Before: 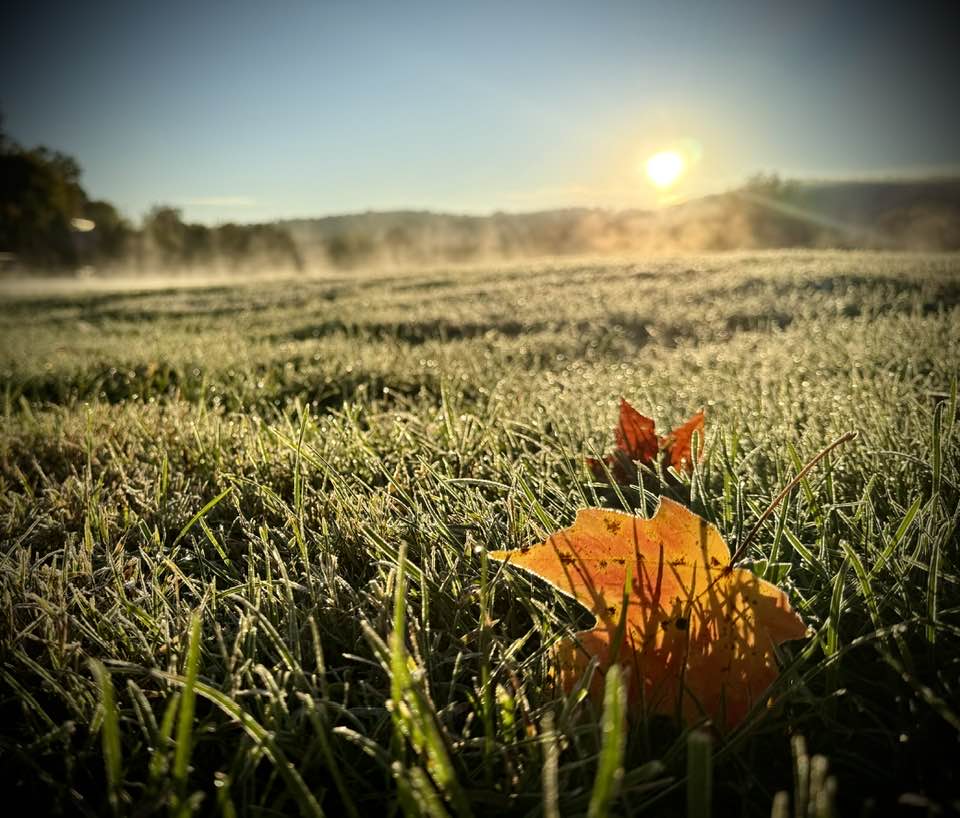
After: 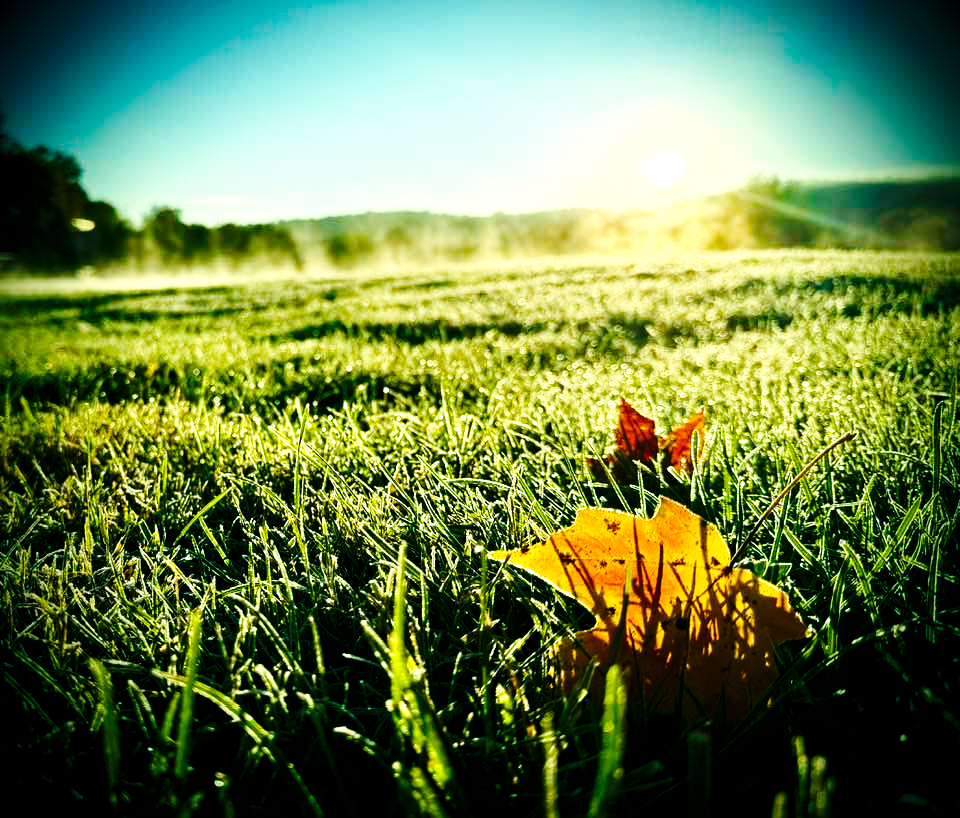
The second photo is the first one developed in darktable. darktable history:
base curve: curves: ch0 [(0, 0) (0.036, 0.025) (0.121, 0.166) (0.206, 0.329) (0.605, 0.79) (1, 1)], preserve colors none
color balance rgb: shadows lift › luminance -7.7%, shadows lift › chroma 2.13%, shadows lift › hue 165.27°, power › luminance -7.77%, power › chroma 1.1%, power › hue 215.88°, highlights gain › luminance 15.15%, highlights gain › chroma 7%, highlights gain › hue 125.57°, global offset › luminance -0.33%, global offset › chroma 0.11%, global offset › hue 165.27°, perceptual saturation grading › global saturation 24.42%, perceptual saturation grading › highlights -24.42%, perceptual saturation grading › mid-tones 24.42%, perceptual saturation grading › shadows 40%, perceptual brilliance grading › global brilliance -5%, perceptual brilliance grading › highlights 24.42%, perceptual brilliance grading › mid-tones 7%, perceptual brilliance grading › shadows -5%
